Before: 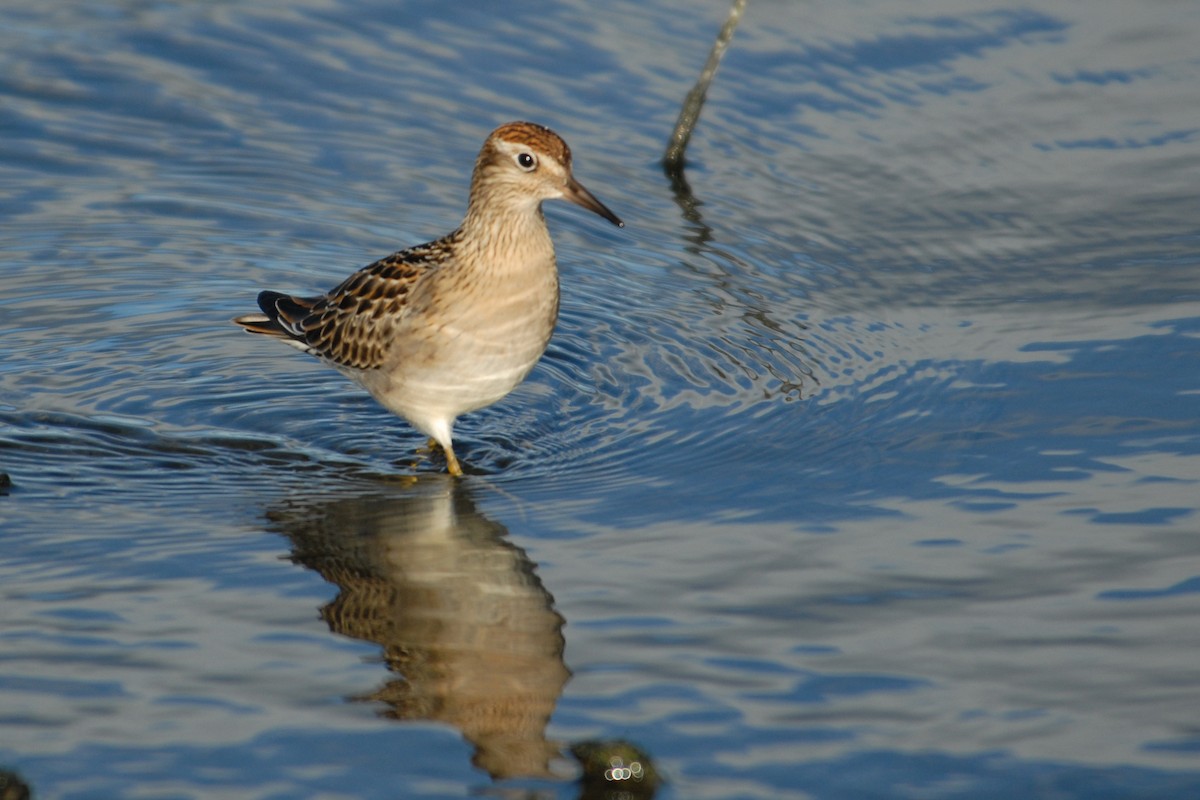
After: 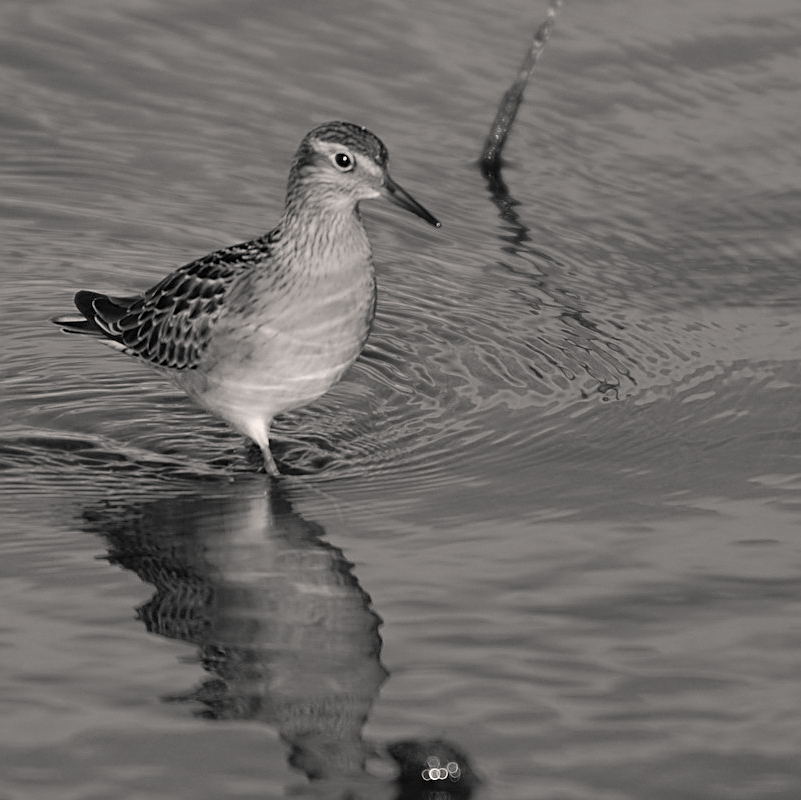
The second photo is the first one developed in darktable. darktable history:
color calibration: output gray [0.246, 0.254, 0.501, 0], illuminant custom, x 0.345, y 0.36, temperature 5047.91 K
sharpen: on, module defaults
color balance rgb: highlights gain › chroma 1.705%, highlights gain › hue 57.27°, perceptual saturation grading › global saturation 20%, perceptual saturation grading › highlights -25.202%, perceptual saturation grading › shadows 25.879%
shadows and highlights: shadows 32.55, highlights -46.38, compress 49.78%, soften with gaussian
crop and rotate: left 15.308%, right 17.906%
